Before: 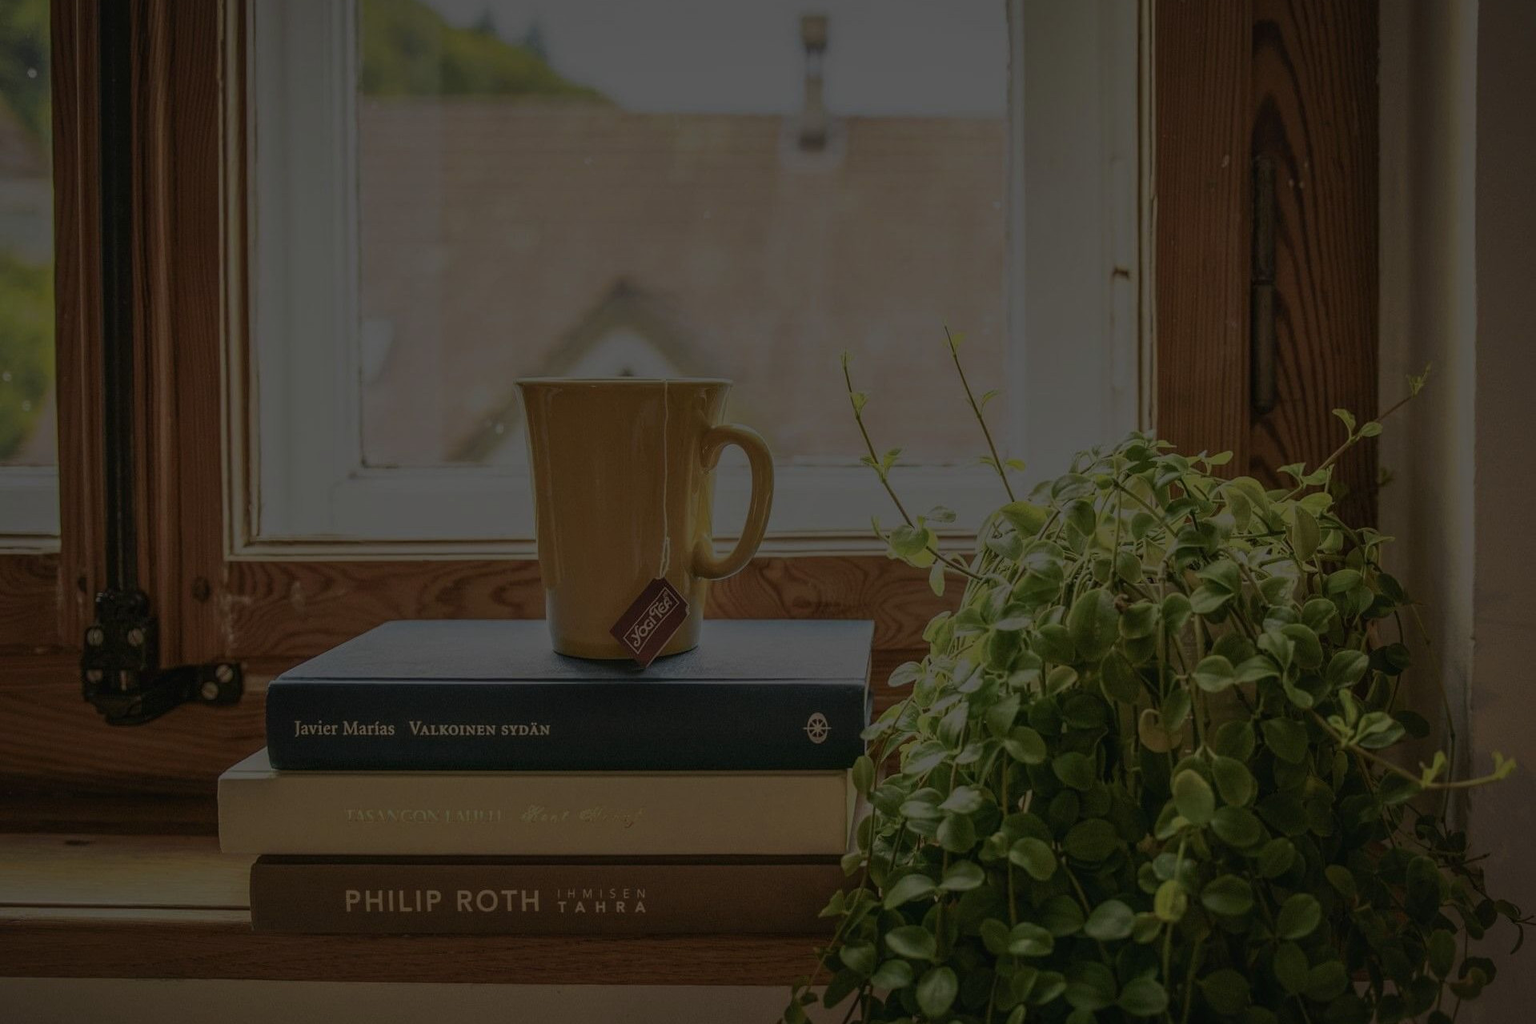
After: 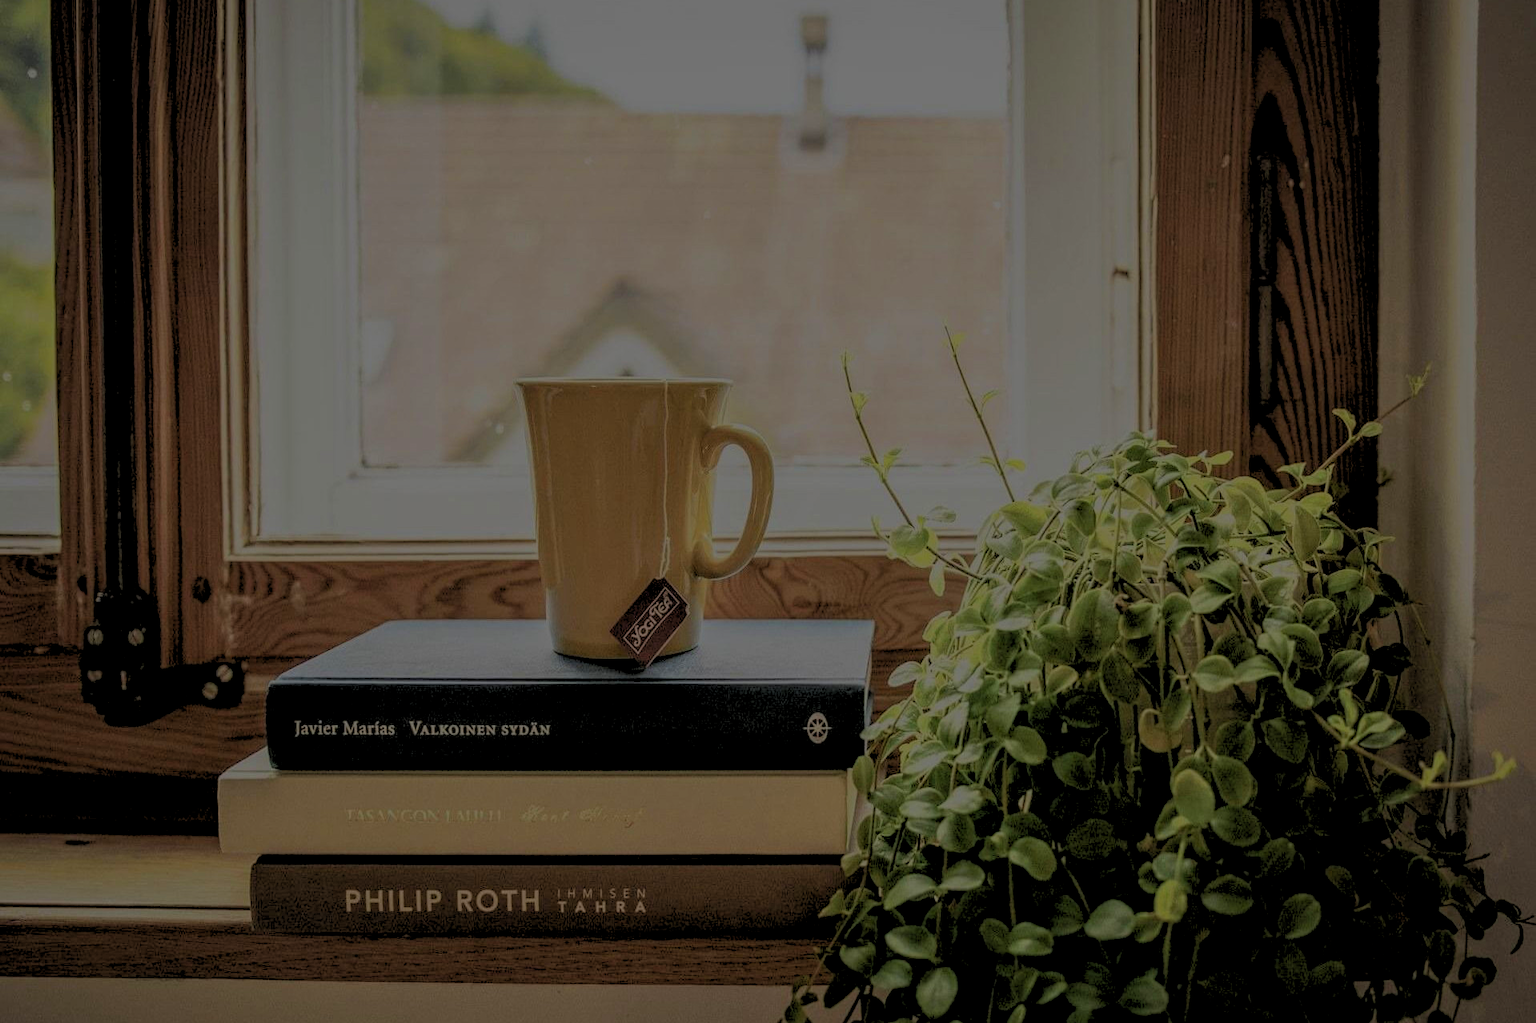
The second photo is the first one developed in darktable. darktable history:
exposure: exposure 0.493 EV, compensate highlight preservation false
rgb levels: preserve colors sum RGB, levels [[0.038, 0.433, 0.934], [0, 0.5, 1], [0, 0.5, 1]]
